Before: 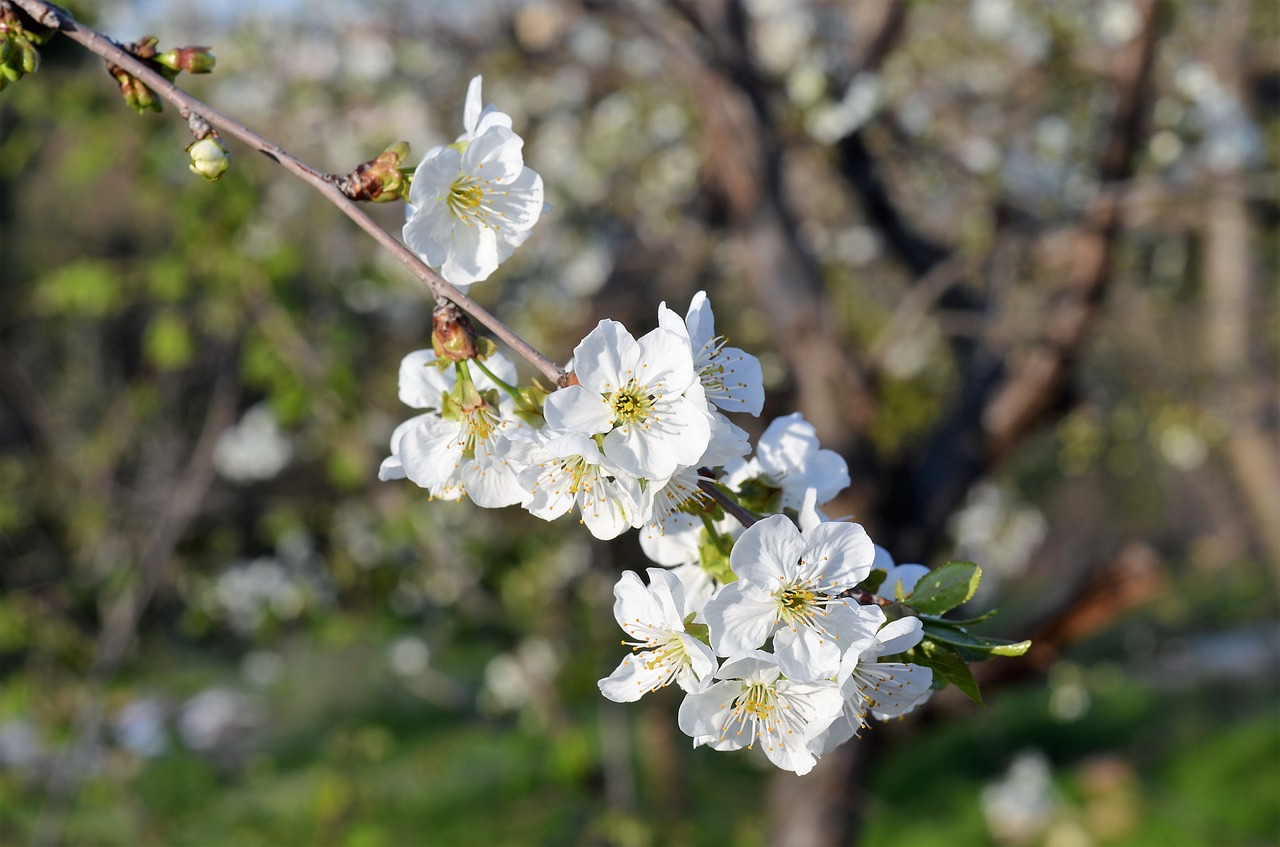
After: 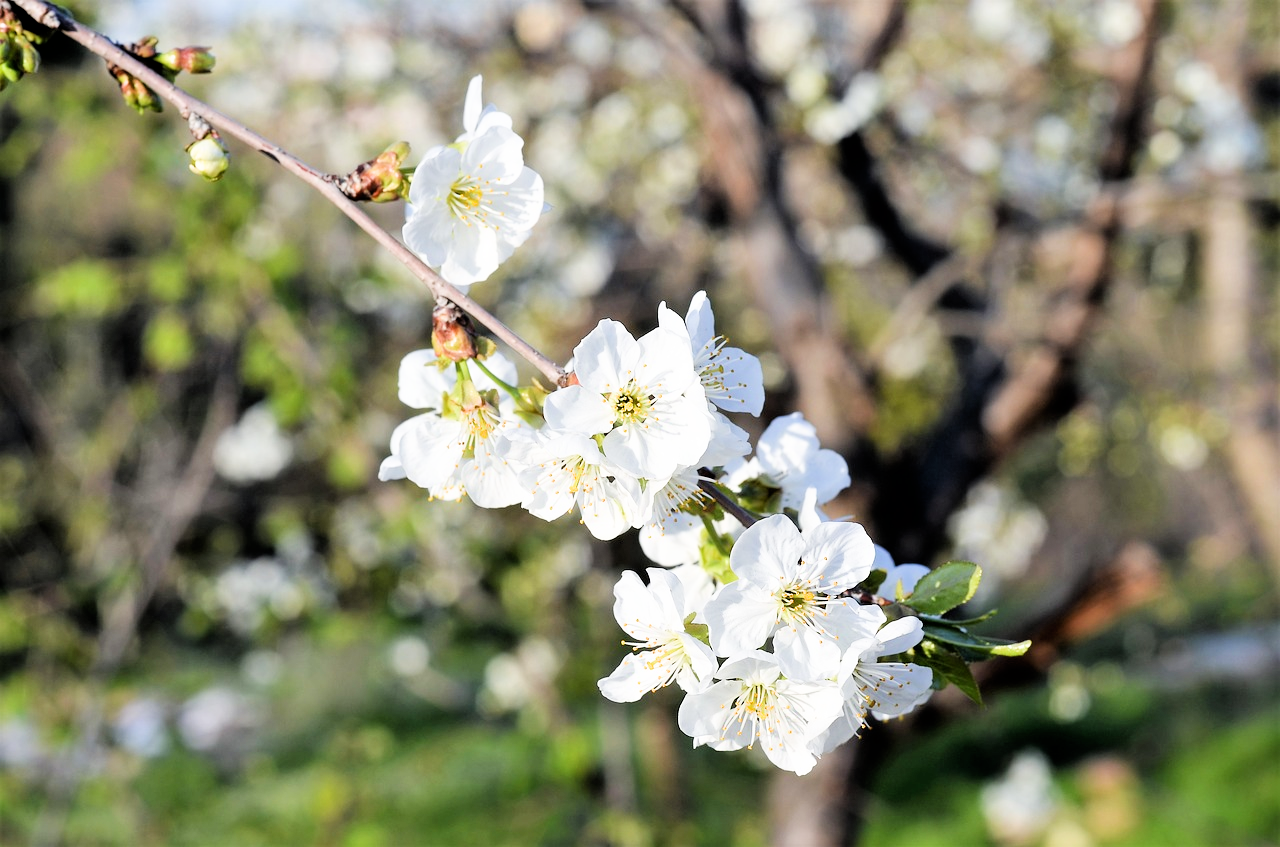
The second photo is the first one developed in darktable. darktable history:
exposure: exposure 1.001 EV, compensate highlight preservation false
filmic rgb: black relative exposure -5 EV, white relative exposure 3.53 EV, threshold 3.05 EV, hardness 3.16, contrast 1.184, highlights saturation mix -30.95%, preserve chrominance max RGB, enable highlight reconstruction true
